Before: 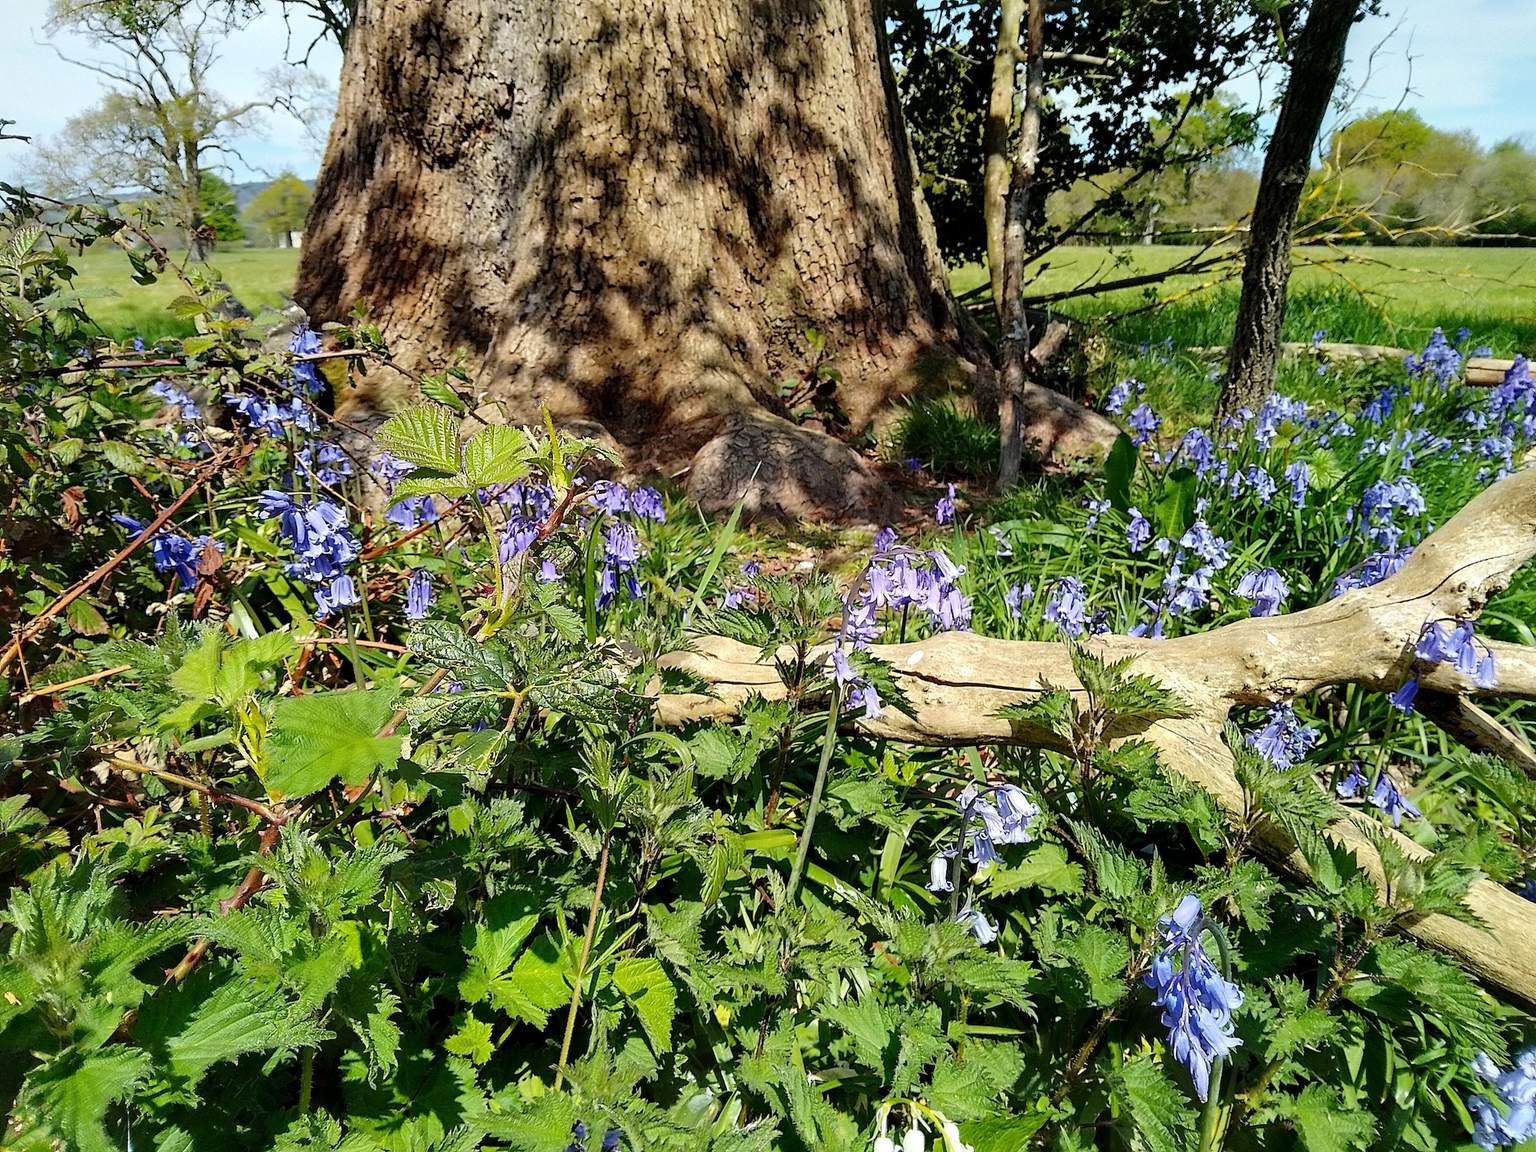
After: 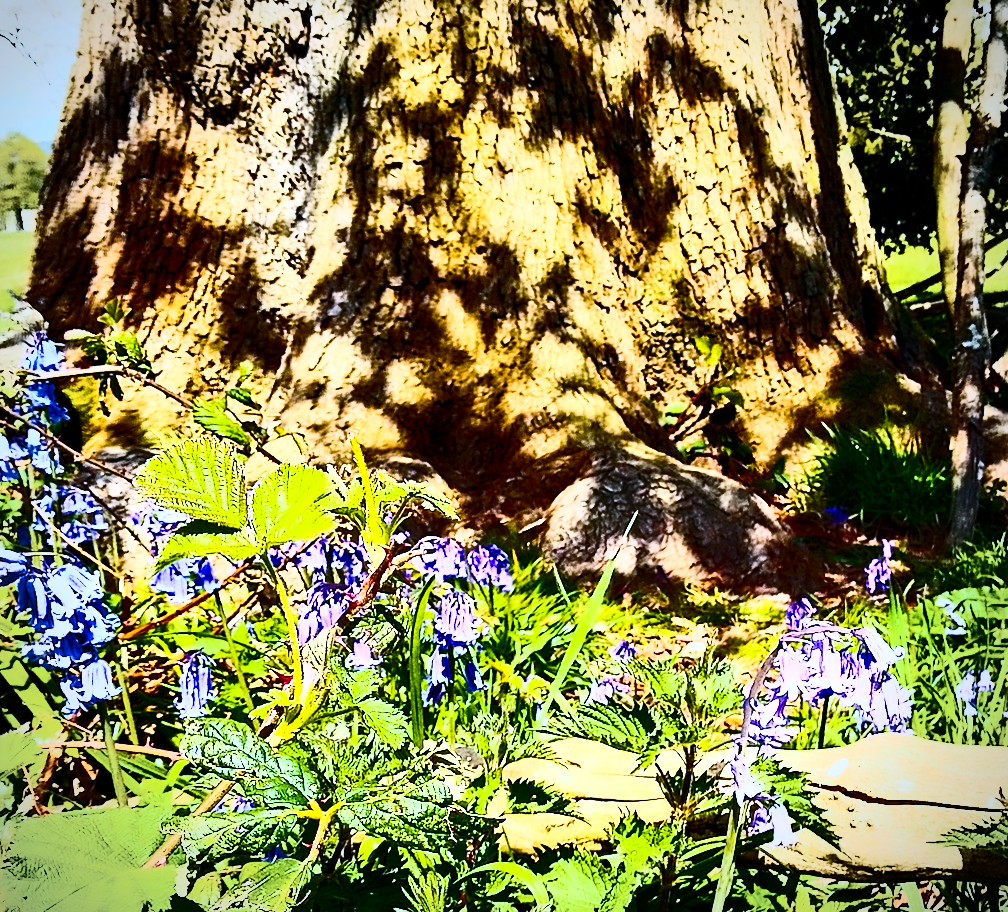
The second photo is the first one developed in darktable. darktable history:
color balance rgb: linear chroma grading › shadows 10%, linear chroma grading › highlights 10%, linear chroma grading › global chroma 15%, linear chroma grading › mid-tones 15%, perceptual saturation grading › global saturation 40%, perceptual saturation grading › highlights -25%, perceptual saturation grading › mid-tones 35%, perceptual saturation grading › shadows 35%, perceptual brilliance grading › global brilliance 11.29%, global vibrance 11.29%
vignetting: on, module defaults
shadows and highlights: shadows 35, highlights -35, soften with gaussian
contrast brightness saturation: contrast 0.93, brightness 0.2
crop: left 17.835%, top 7.675%, right 32.881%, bottom 32.213%
rotate and perspective: lens shift (vertical) 0.048, lens shift (horizontal) -0.024, automatic cropping off
white balance: red 0.954, blue 1.079
